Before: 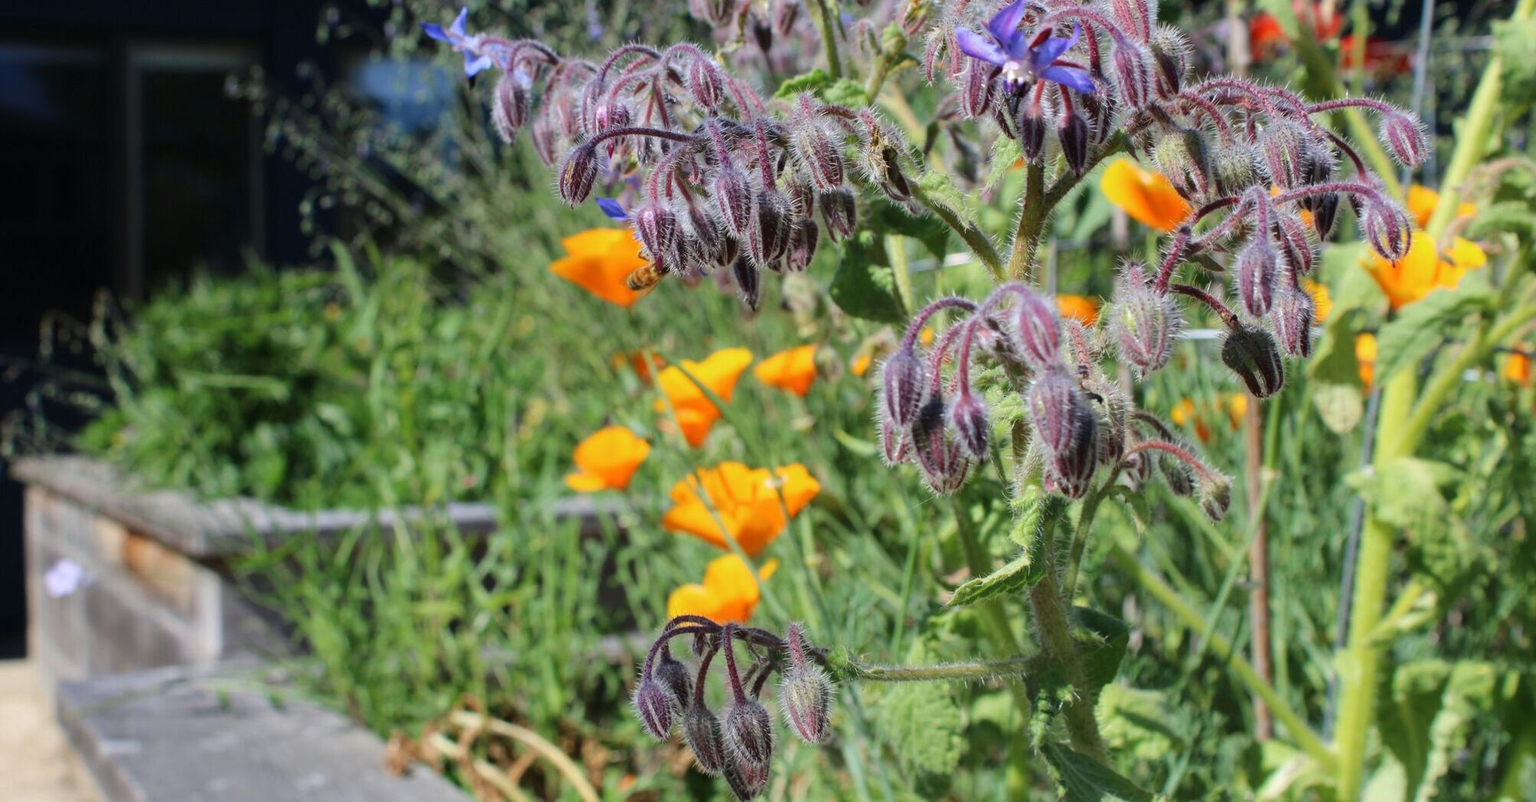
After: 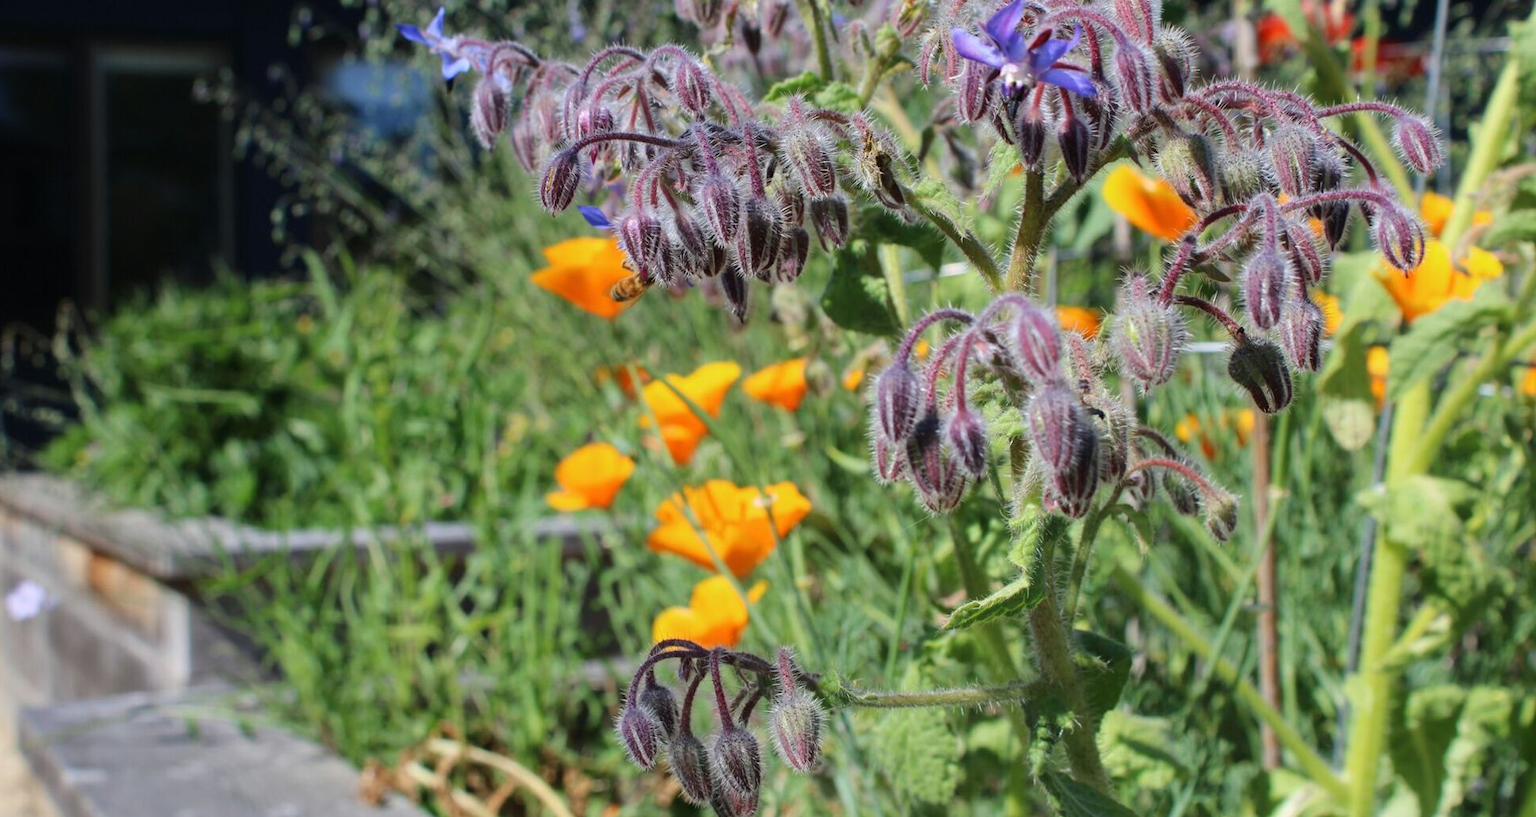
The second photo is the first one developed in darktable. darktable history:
crop and rotate: left 2.544%, right 1.115%, bottom 1.841%
